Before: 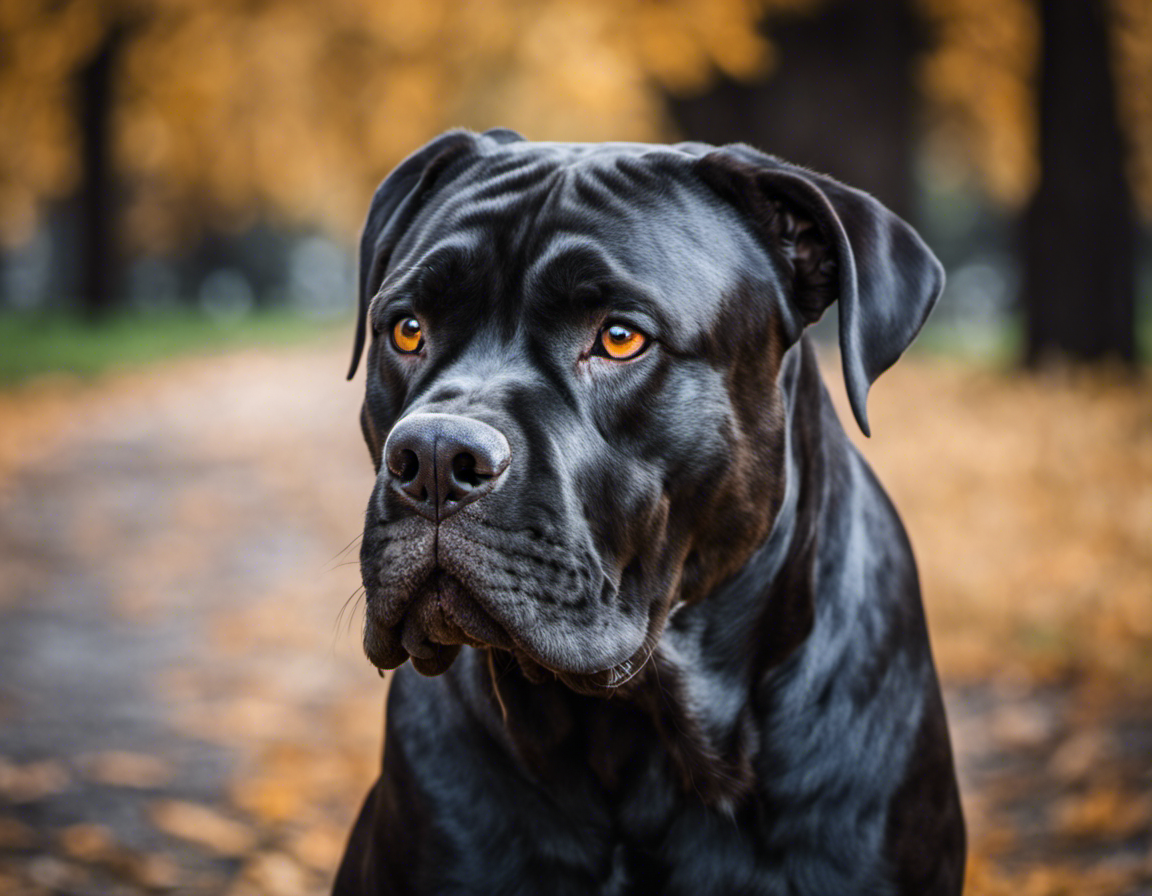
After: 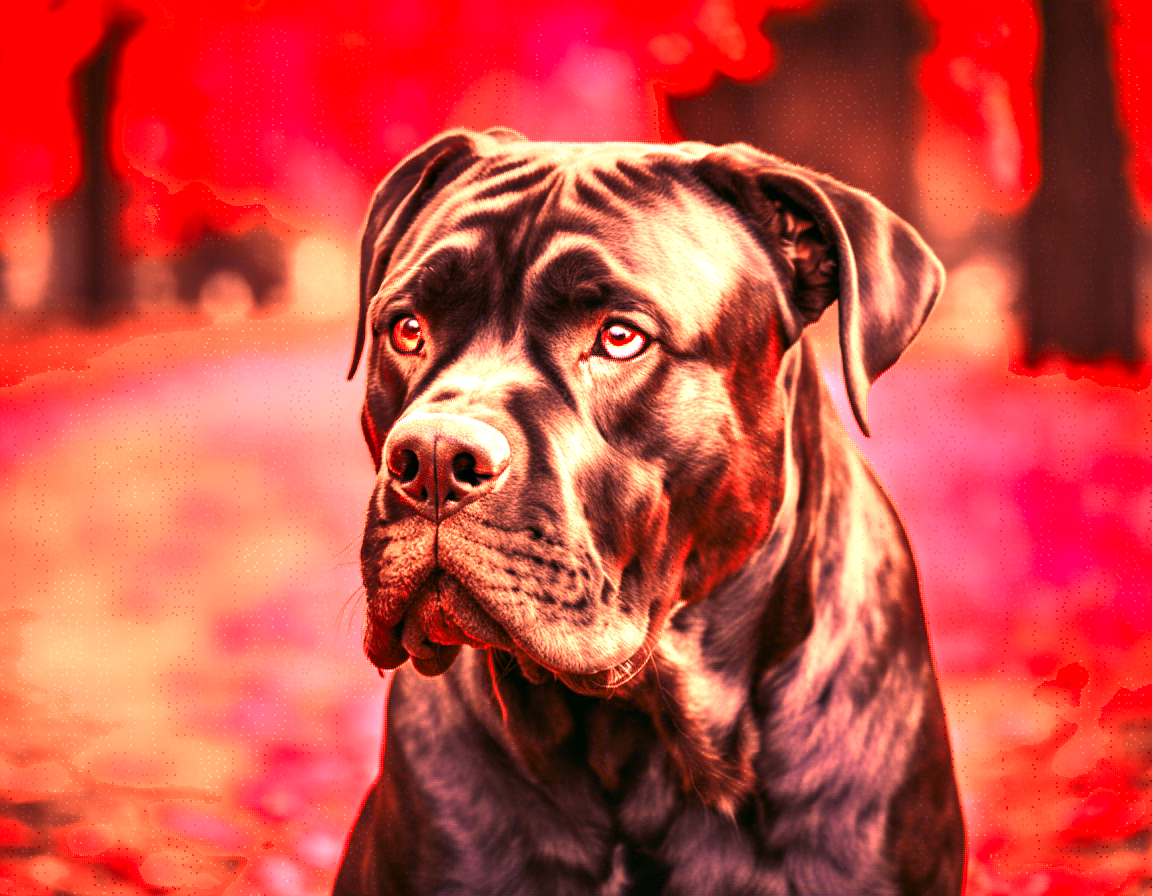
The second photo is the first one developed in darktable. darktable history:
white balance: red 4.26, blue 1.802
color zones: curves: ch0 [(0, 0.5) (0.125, 0.4) (0.25, 0.5) (0.375, 0.4) (0.5, 0.4) (0.625, 0.35) (0.75, 0.35) (0.875, 0.5)]; ch1 [(0, 0.35) (0.125, 0.45) (0.25, 0.35) (0.375, 0.35) (0.5, 0.35) (0.625, 0.35) (0.75, 0.45) (0.875, 0.35)]; ch2 [(0, 0.6) (0.125, 0.5) (0.25, 0.5) (0.375, 0.6) (0.5, 0.6) (0.625, 0.5) (0.75, 0.5) (0.875, 0.5)]
shadows and highlights: shadows 37.27, highlights -28.18, soften with gaussian
color correction: highlights a* 4.02, highlights b* 4.98, shadows a* -7.55, shadows b* 4.98
